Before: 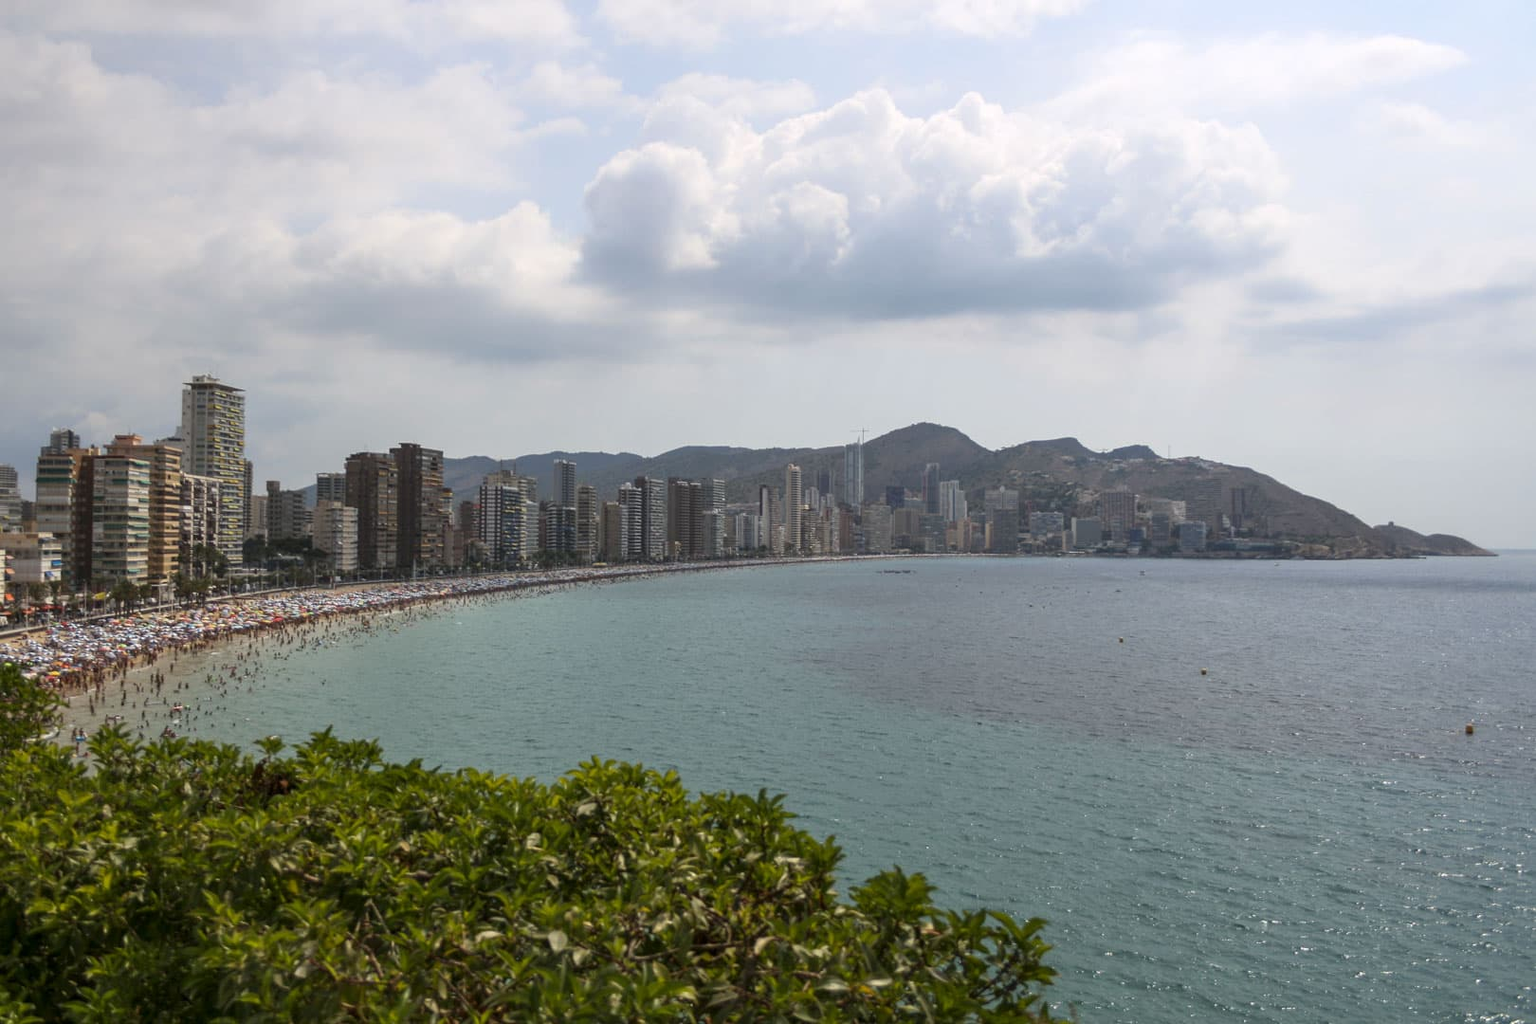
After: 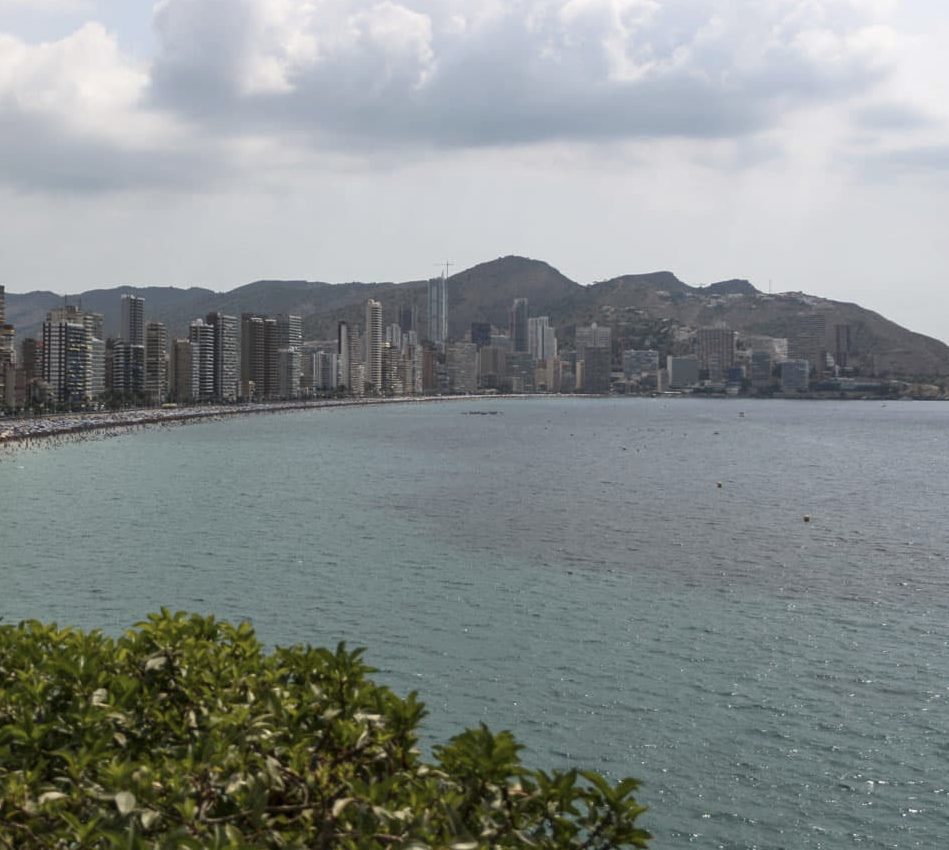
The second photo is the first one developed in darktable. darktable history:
contrast brightness saturation: contrast 0.061, brightness -0.011, saturation -0.219
crop and rotate: left 28.617%, top 17.68%, right 12.785%, bottom 3.586%
